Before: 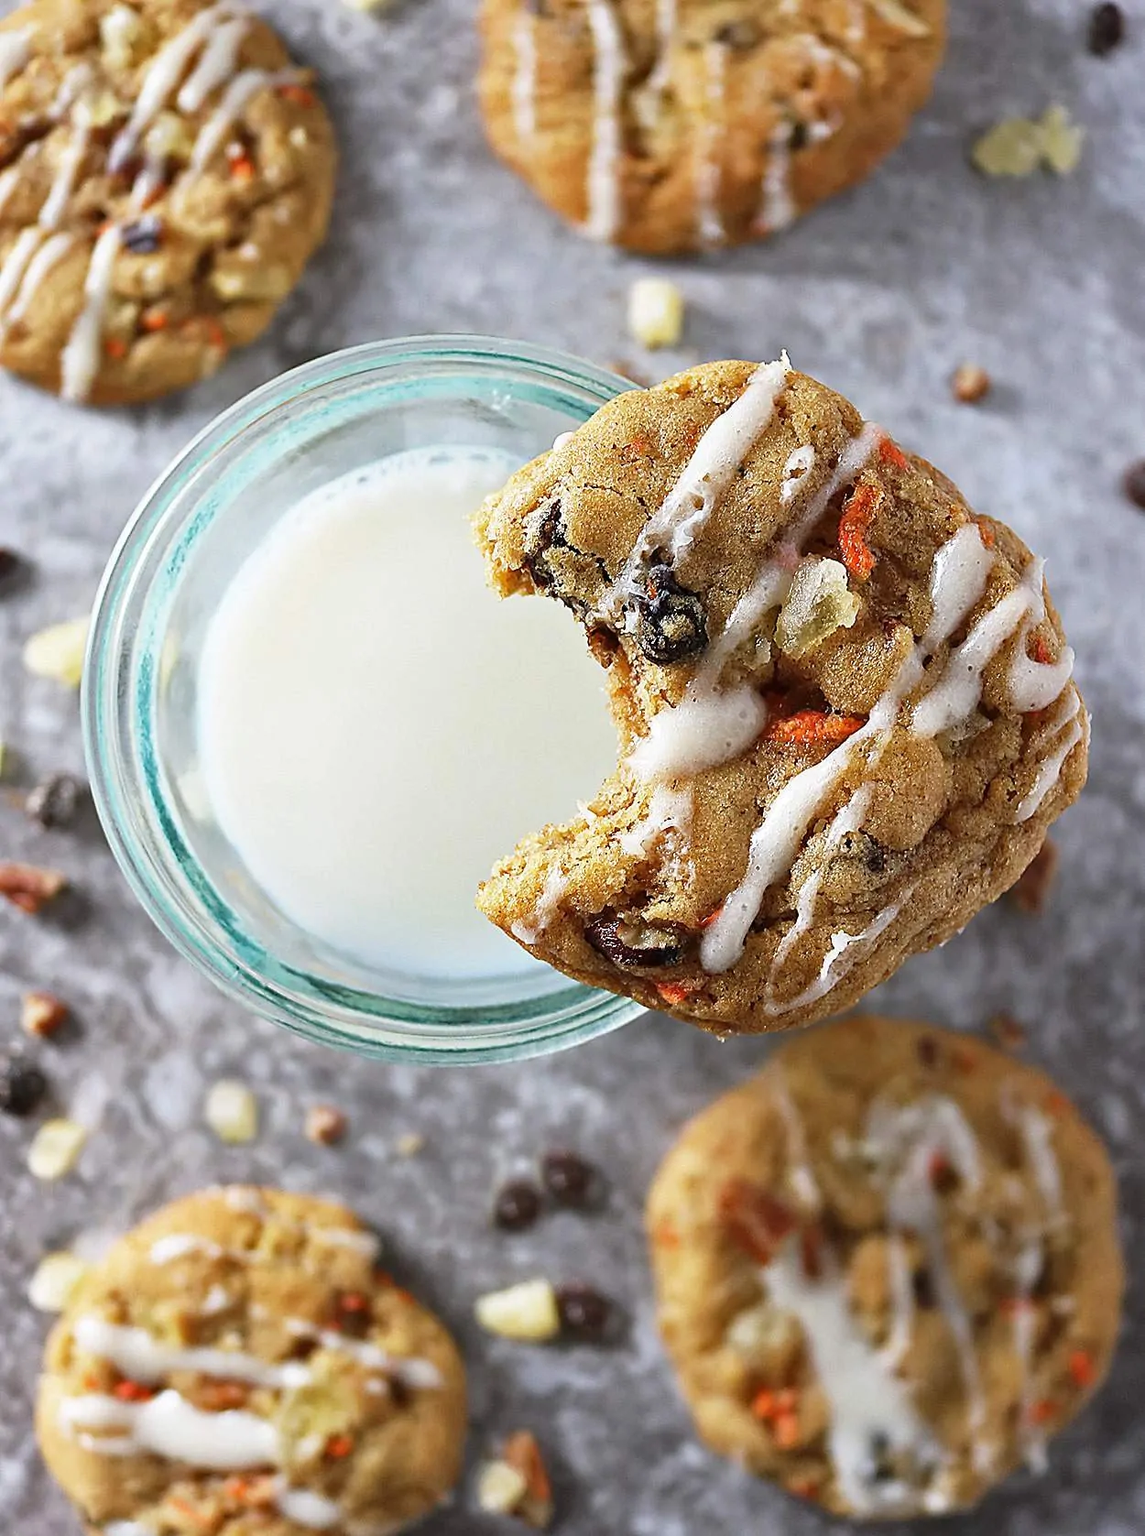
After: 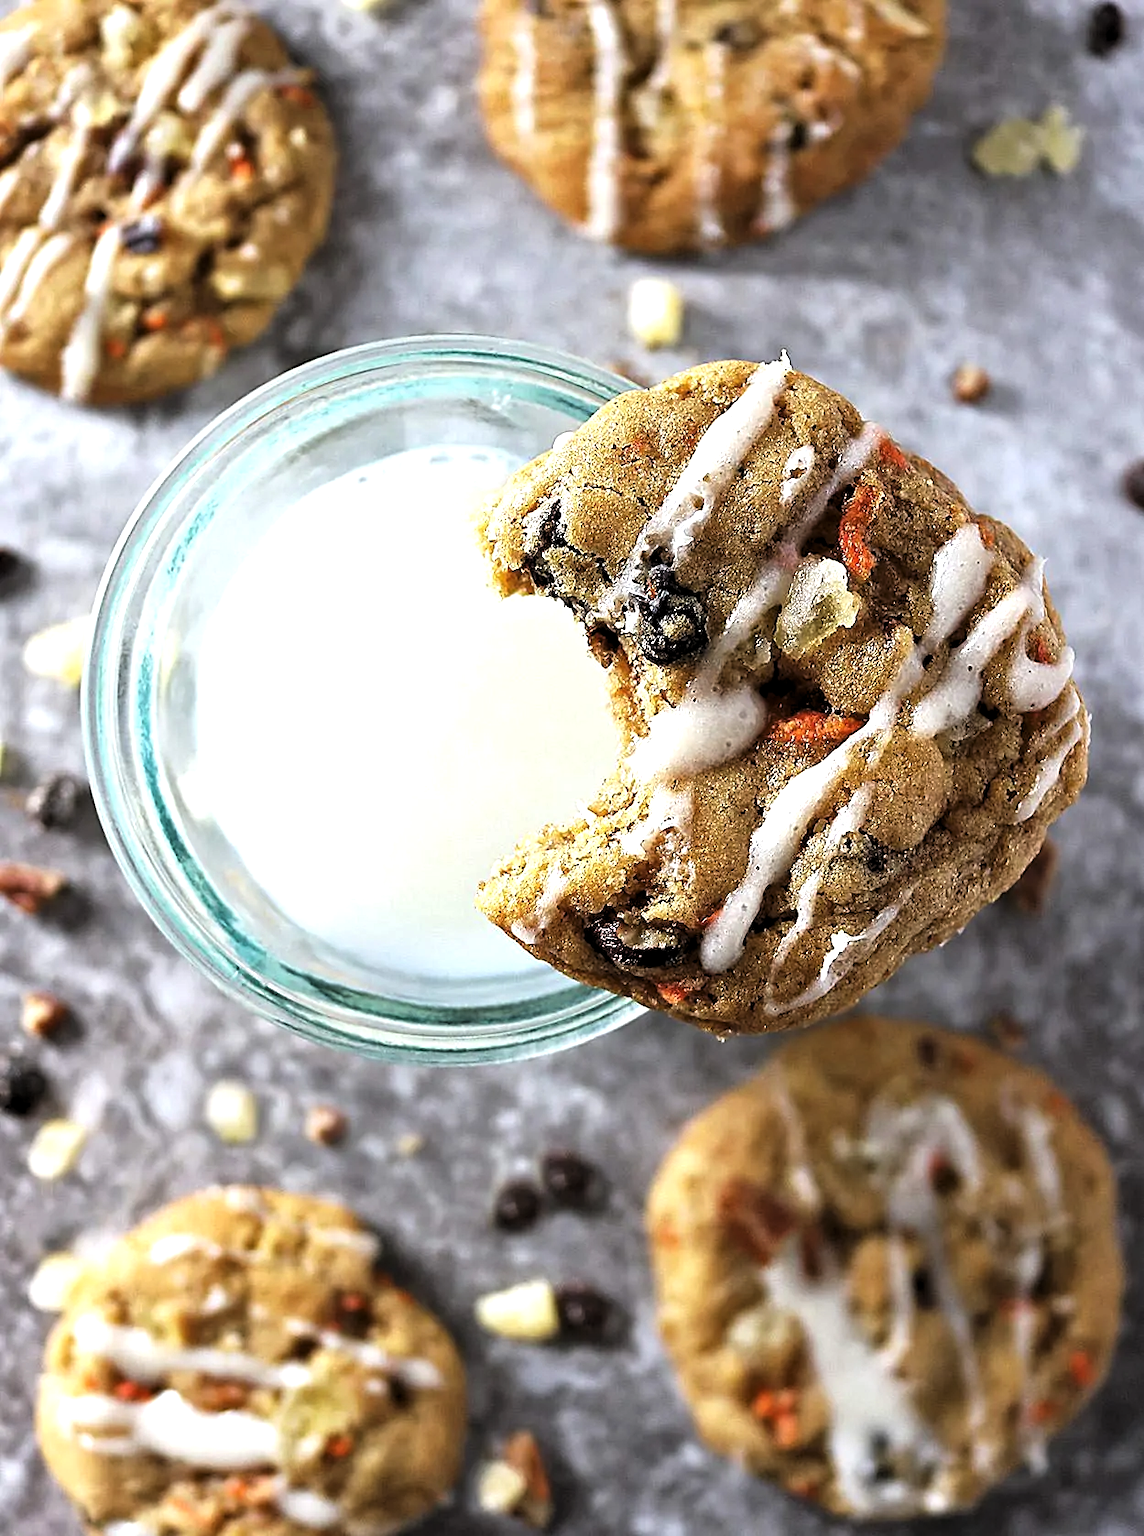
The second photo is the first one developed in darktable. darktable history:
levels: levels [0.116, 0.574, 1]
exposure: black level correction 0.001, exposure 0.5 EV, compensate exposure bias true, compensate highlight preservation false
